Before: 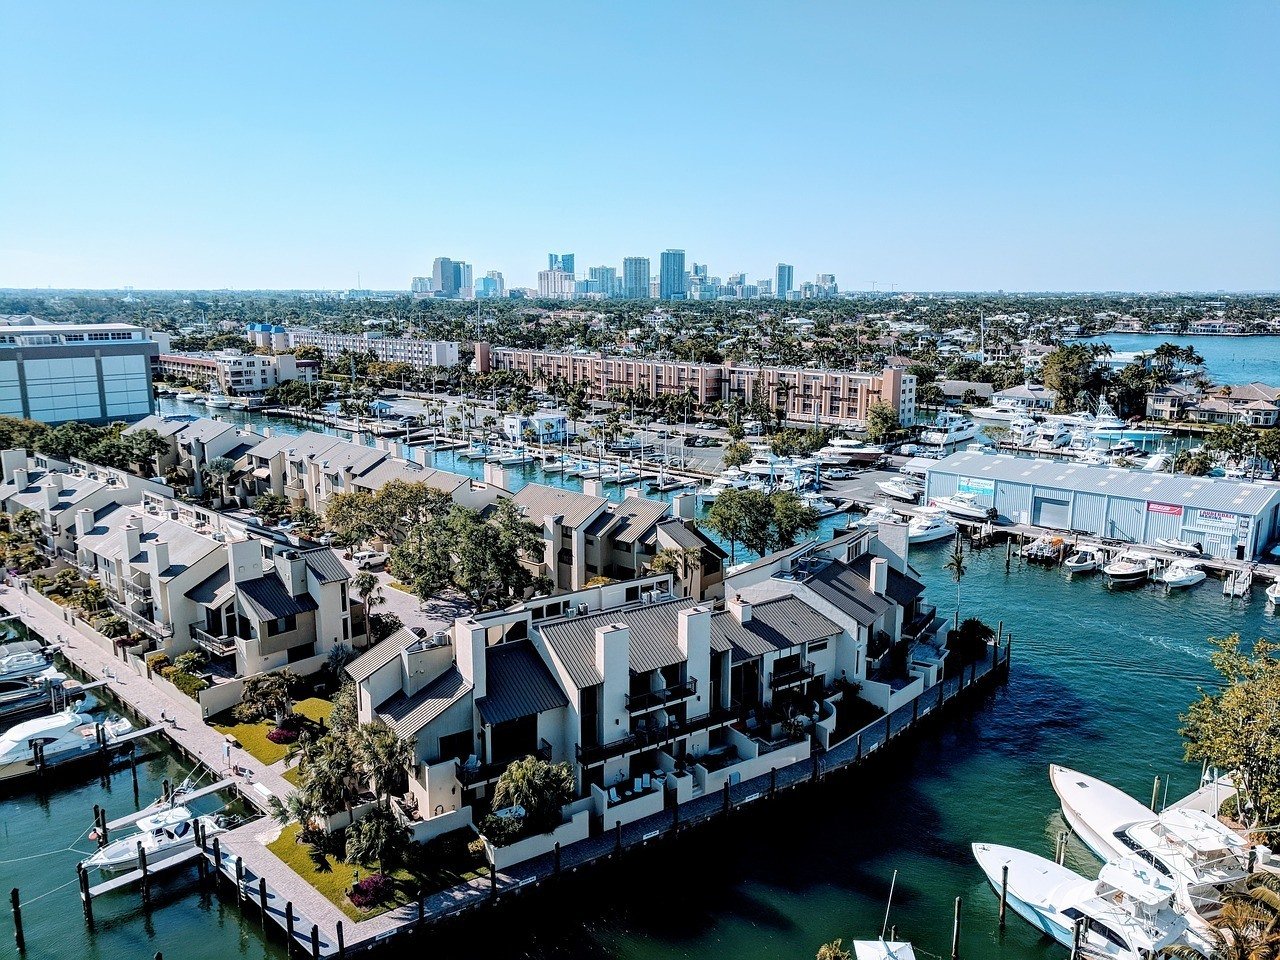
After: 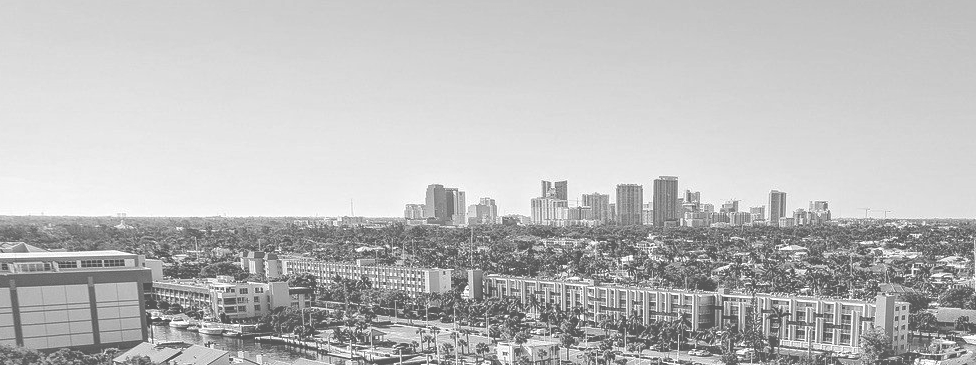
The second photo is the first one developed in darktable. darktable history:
exposure: black level correction -0.041, exposure 0.064 EV, compensate highlight preservation false
crop: left 0.579%, top 7.627%, right 23.167%, bottom 54.275%
tone equalizer: -7 EV 0.15 EV, -6 EV 0.6 EV, -5 EV 1.15 EV, -4 EV 1.33 EV, -3 EV 1.15 EV, -2 EV 0.6 EV, -1 EV 0.15 EV, mask exposure compensation -0.5 EV
monochrome: a 32, b 64, size 2.3, highlights 1
shadows and highlights: shadows 25, highlights -25
